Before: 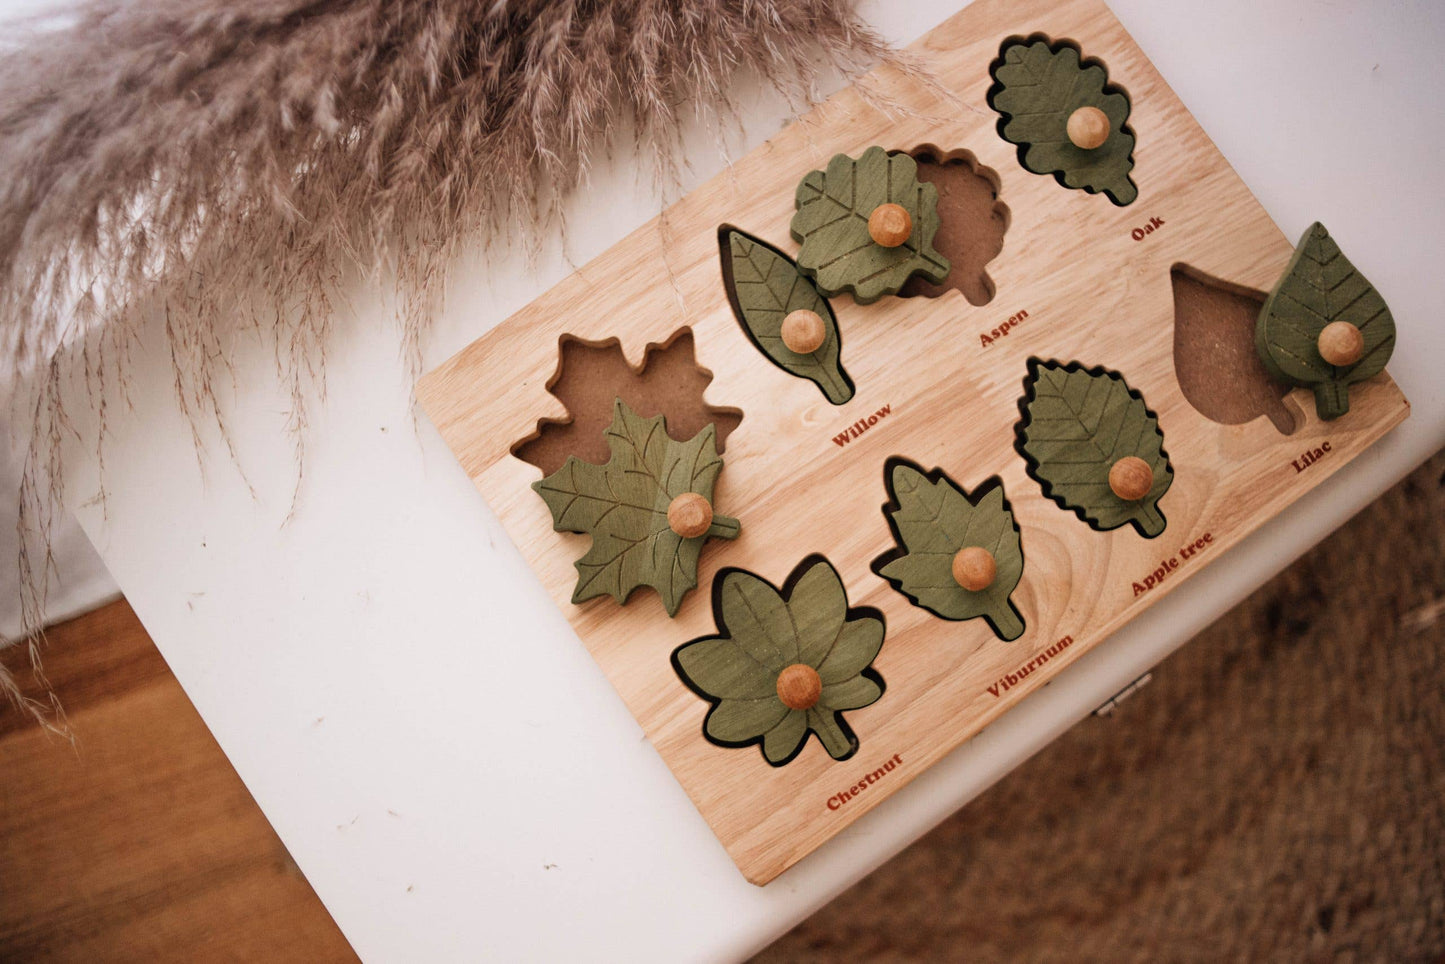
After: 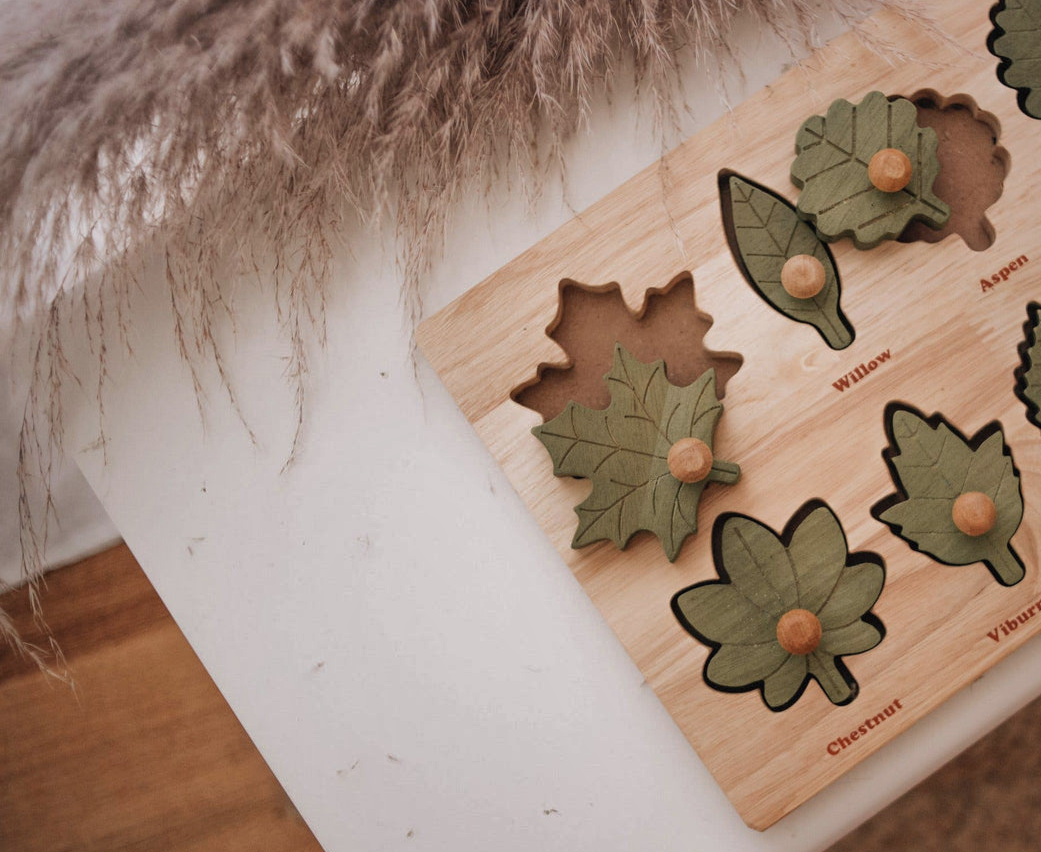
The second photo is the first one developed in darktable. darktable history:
shadows and highlights: shadows 40.16, highlights -60.06
crop: top 5.779%, right 27.914%, bottom 5.757%
color correction: highlights b* 0.034, saturation 0.808
contrast brightness saturation: contrast -0.013, brightness -0.007, saturation 0.044
